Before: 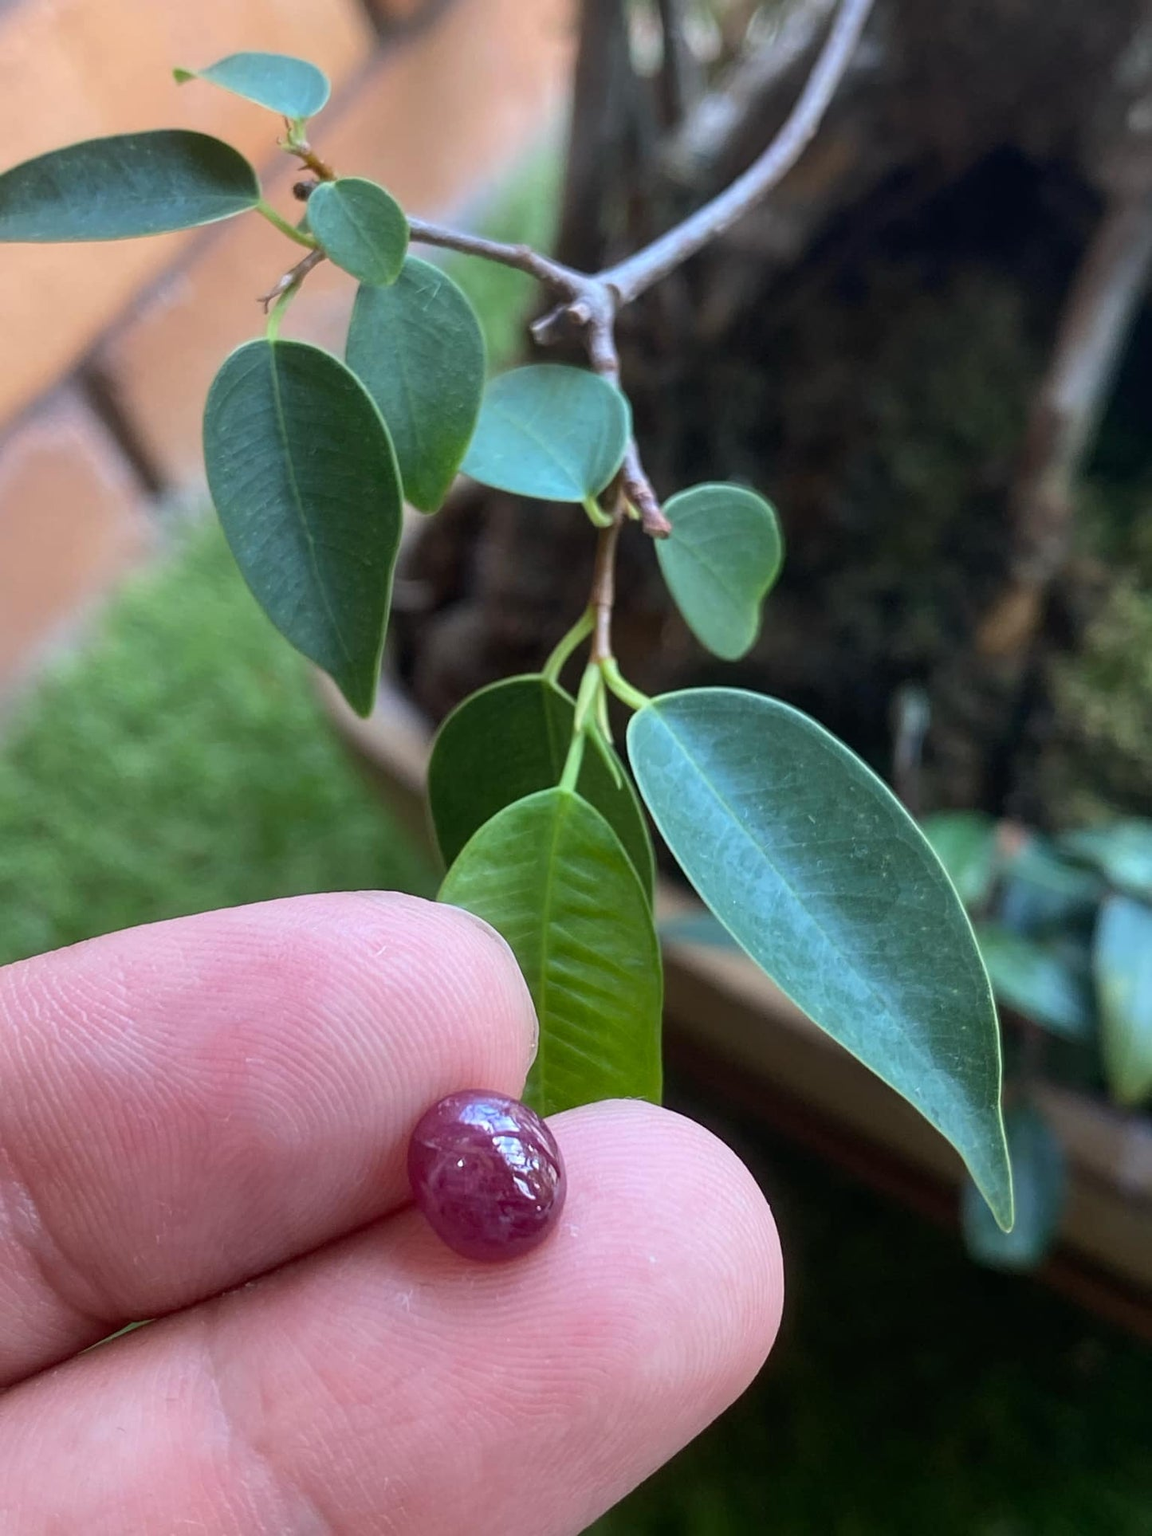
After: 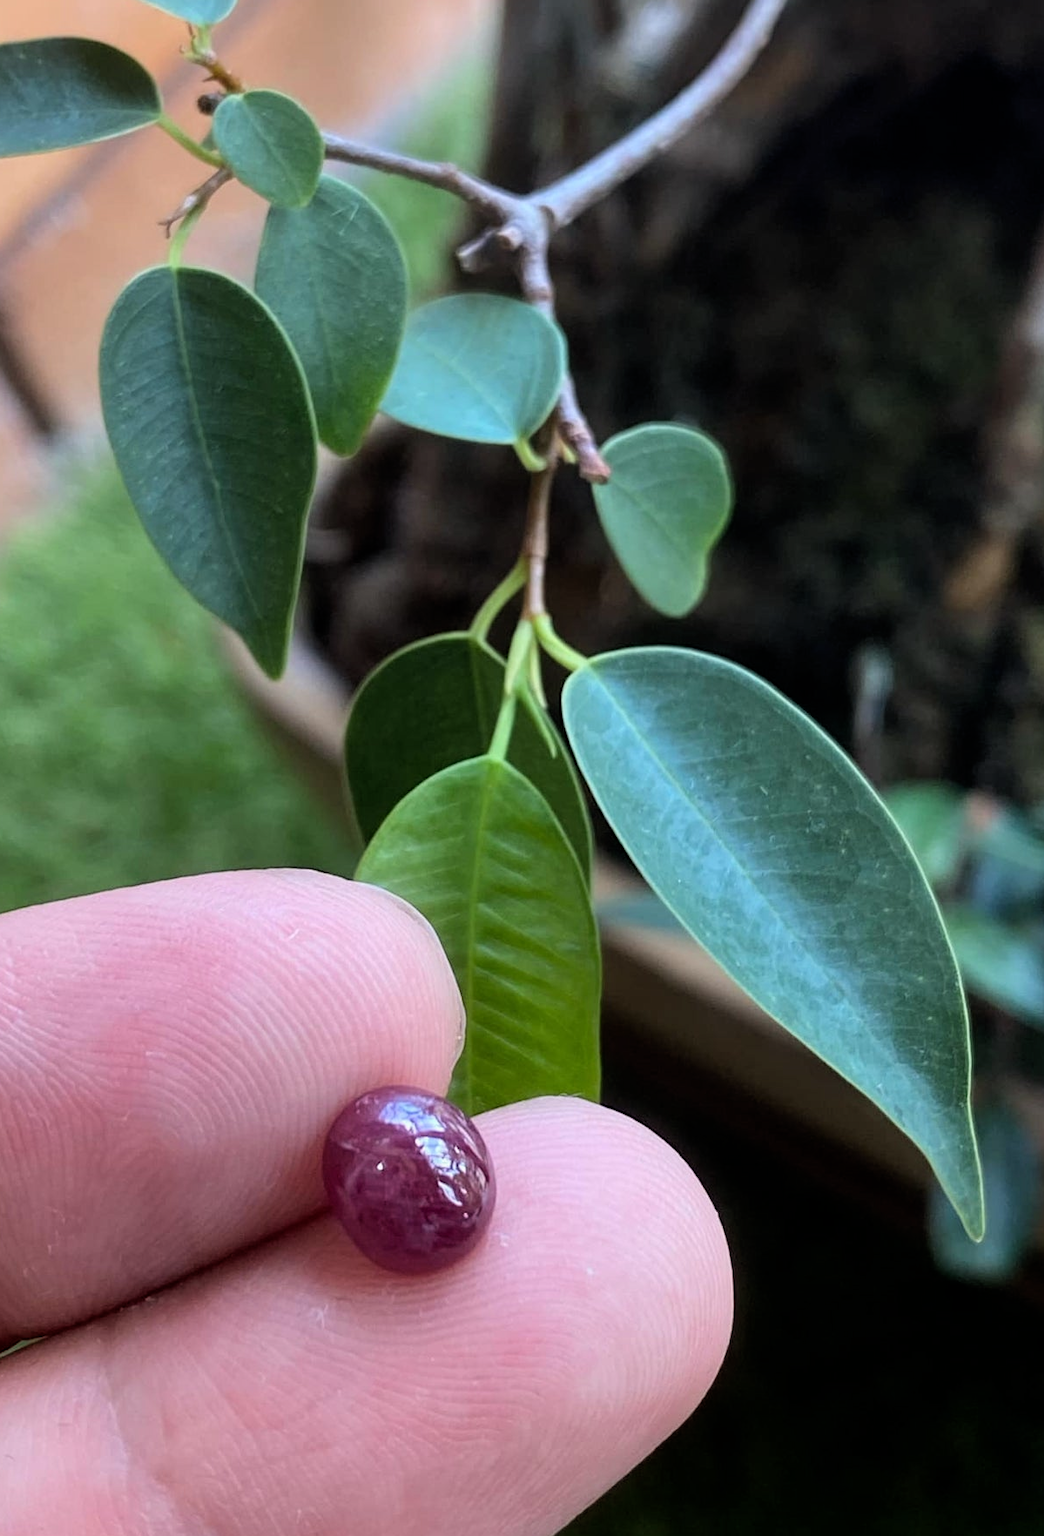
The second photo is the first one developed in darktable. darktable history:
filmic rgb: middle gray luminance 18.3%, black relative exposure -11.47 EV, white relative exposure 2.54 EV, threshold 3.01 EV, target black luminance 0%, hardness 8.45, latitude 98.43%, contrast 1.082, shadows ↔ highlights balance 0.515%, add noise in highlights 0.002, preserve chrominance luminance Y, color science v3 (2019), use custom middle-gray values true, contrast in highlights soft, enable highlight reconstruction true
crop: left 9.778%, top 6.249%, right 7.236%, bottom 2.201%
